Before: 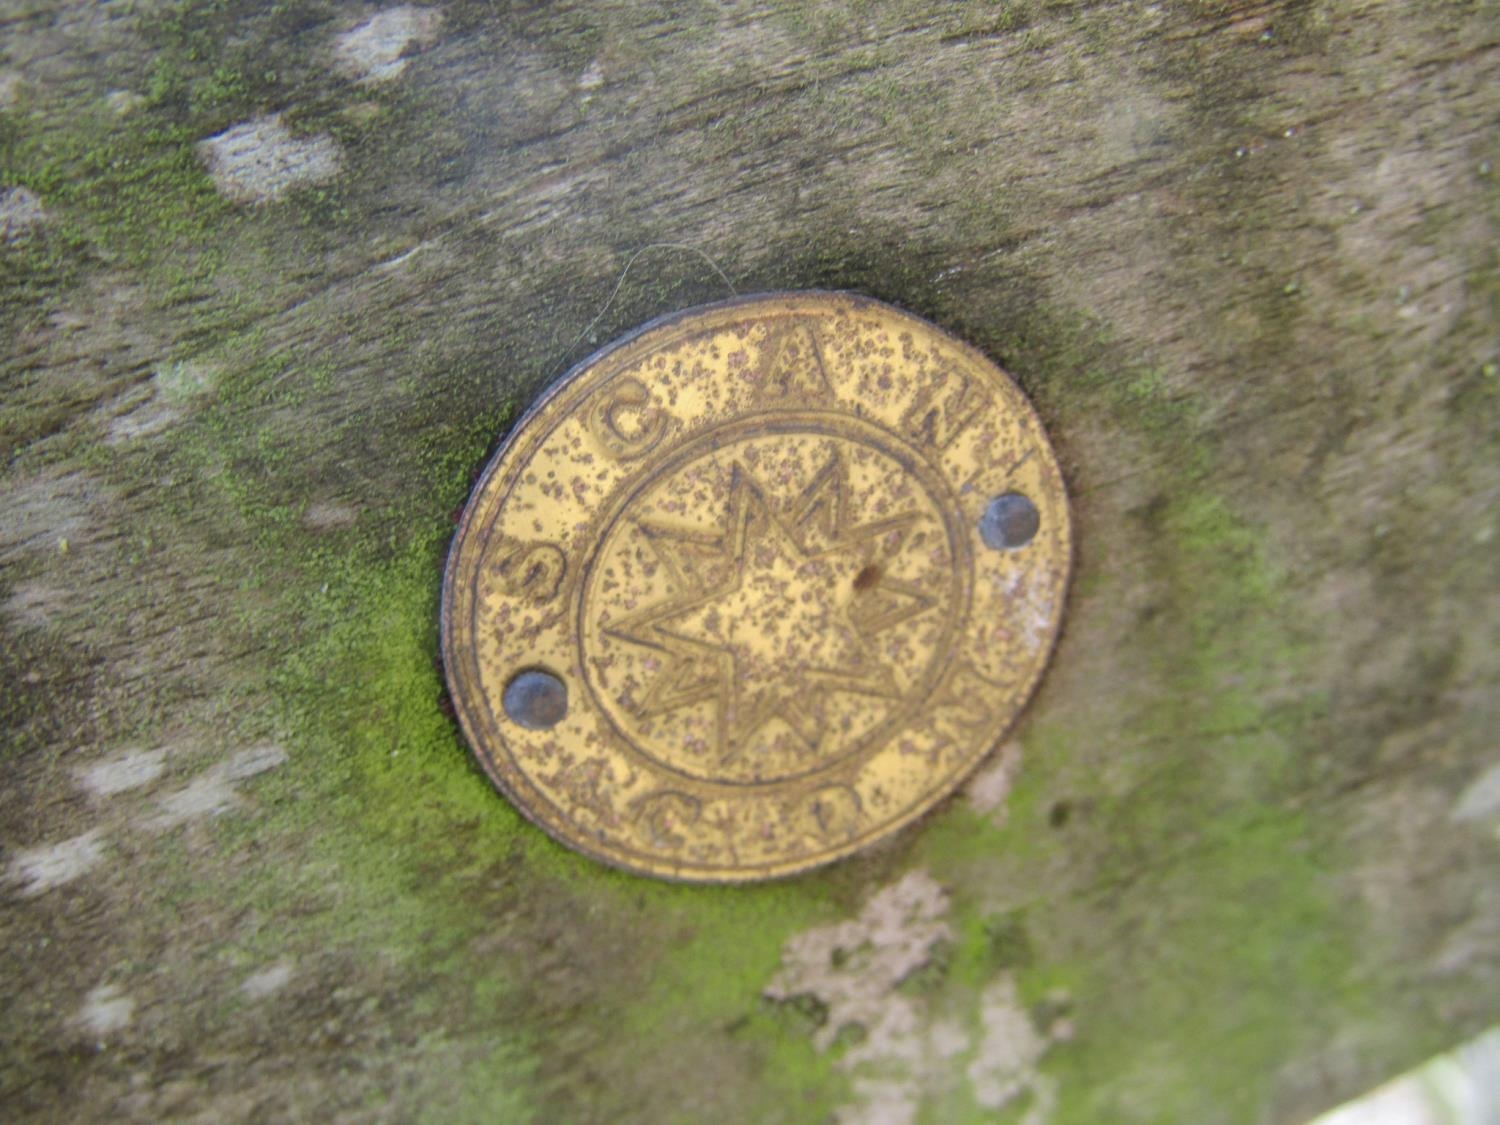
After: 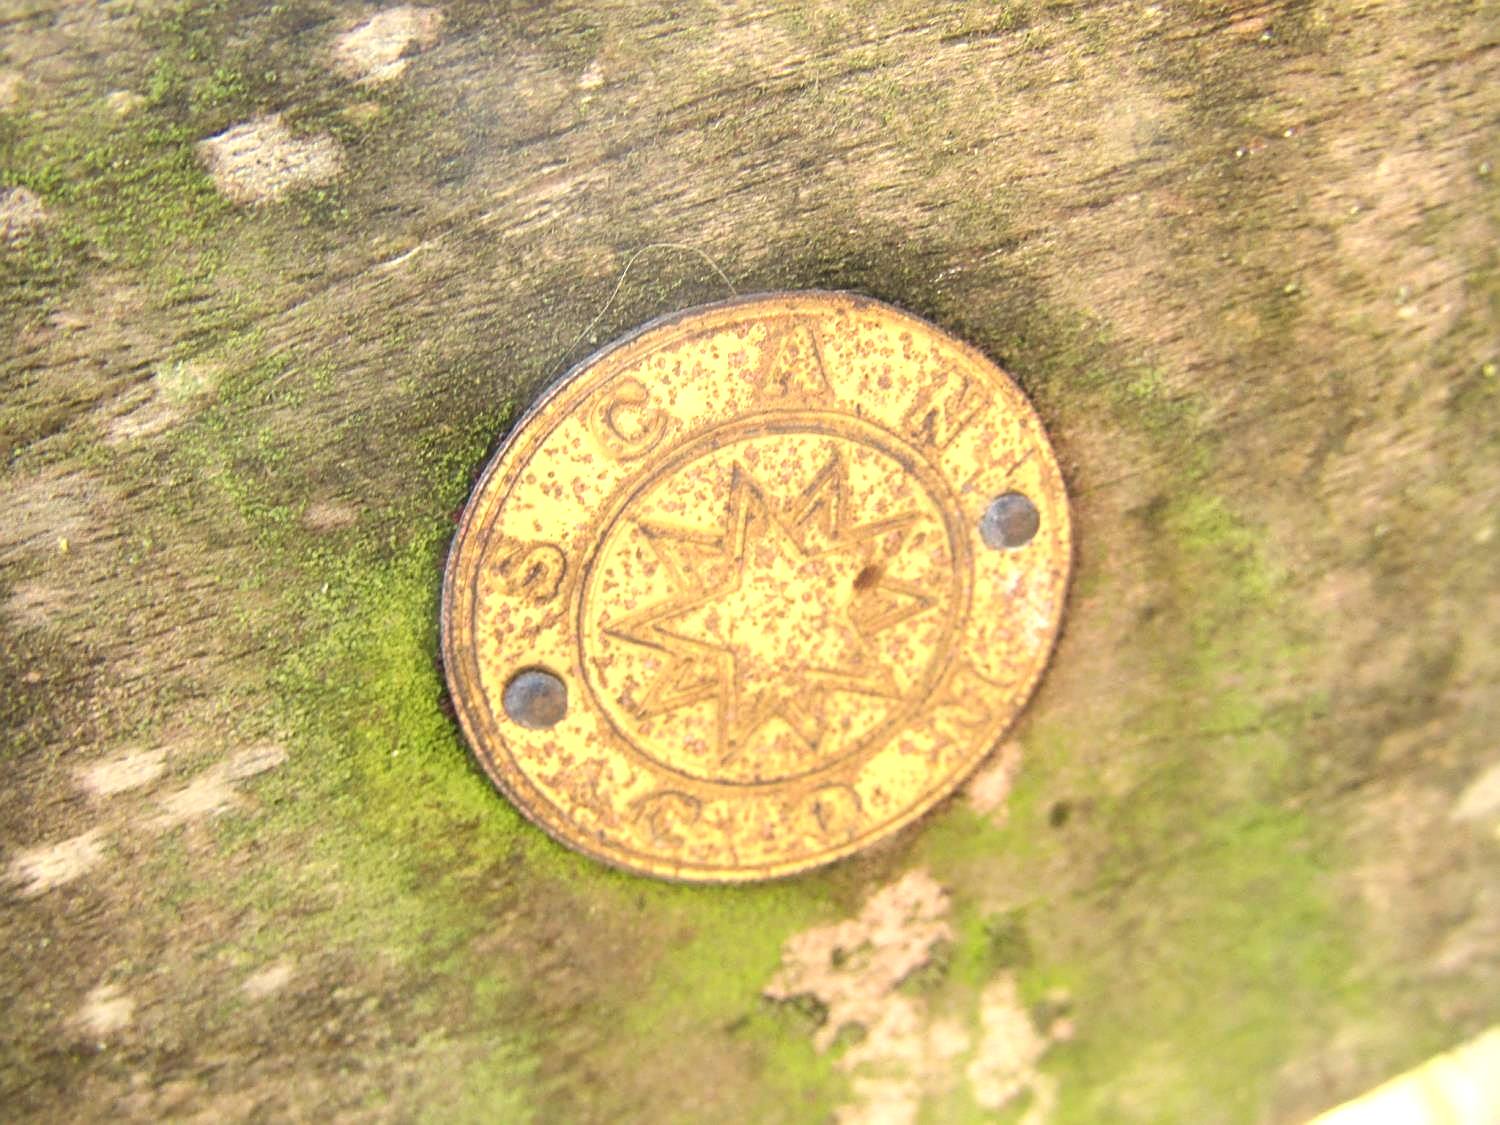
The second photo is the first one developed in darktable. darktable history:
sharpen: on, module defaults
exposure: black level correction 0.001, exposure 0.955 EV, compensate exposure bias true, compensate highlight preservation false
white balance: red 1.123, blue 0.83
